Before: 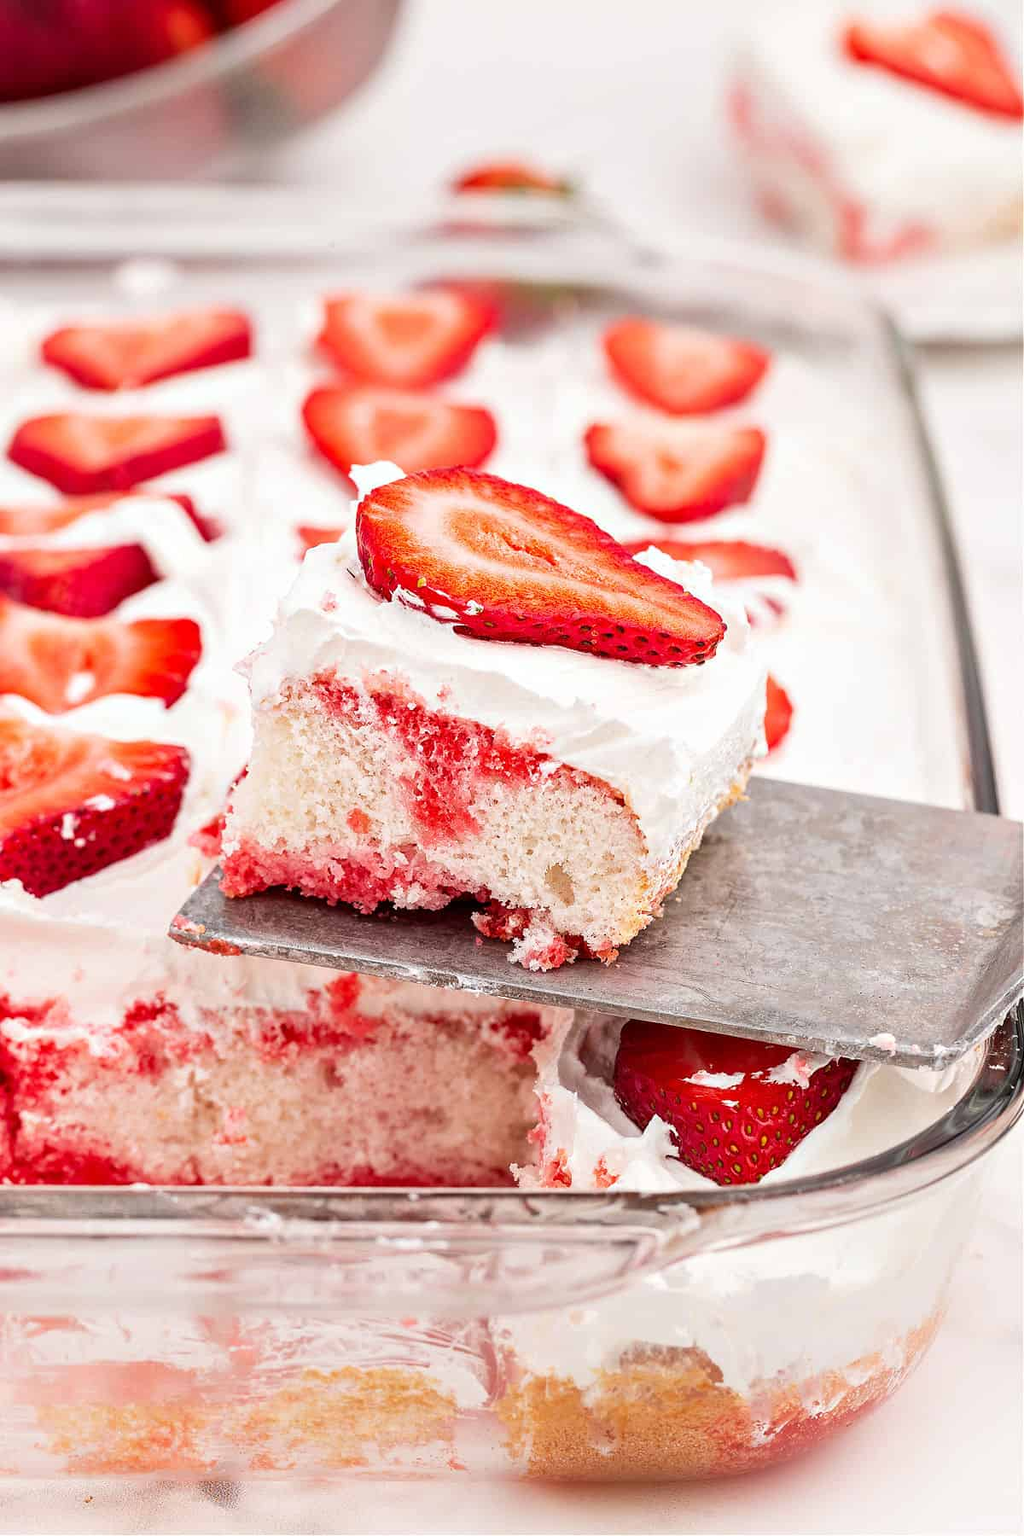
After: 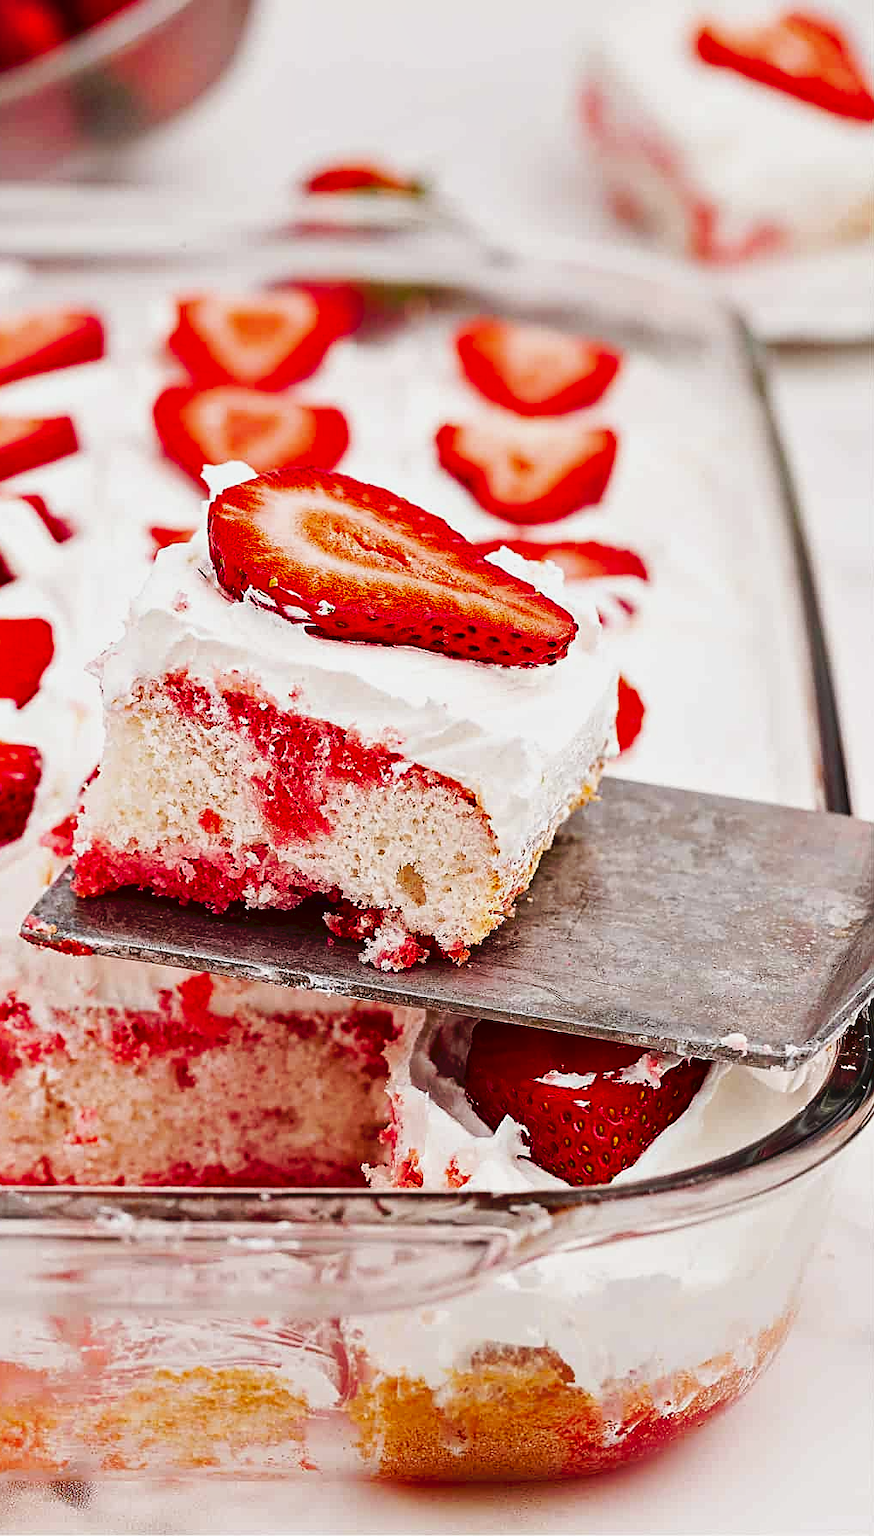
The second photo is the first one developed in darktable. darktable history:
crop and rotate: left 14.511%
tone curve: curves: ch0 [(0, 0) (0.003, 0.047) (0.011, 0.051) (0.025, 0.051) (0.044, 0.057) (0.069, 0.068) (0.1, 0.076) (0.136, 0.108) (0.177, 0.166) (0.224, 0.229) (0.277, 0.299) (0.335, 0.364) (0.399, 0.46) (0.468, 0.553) (0.543, 0.639) (0.623, 0.724) (0.709, 0.808) (0.801, 0.886) (0.898, 0.954) (1, 1)], preserve colors none
contrast brightness saturation: brightness -0.247, saturation 0.199
tone equalizer: -8 EV 0.22 EV, -7 EV 0.385 EV, -6 EV 0.406 EV, -5 EV 0.27 EV, -3 EV -0.263 EV, -2 EV -0.425 EV, -1 EV -0.395 EV, +0 EV -0.269 EV
shadows and highlights: shadows 74.23, highlights -23.18, soften with gaussian
sharpen: on, module defaults
